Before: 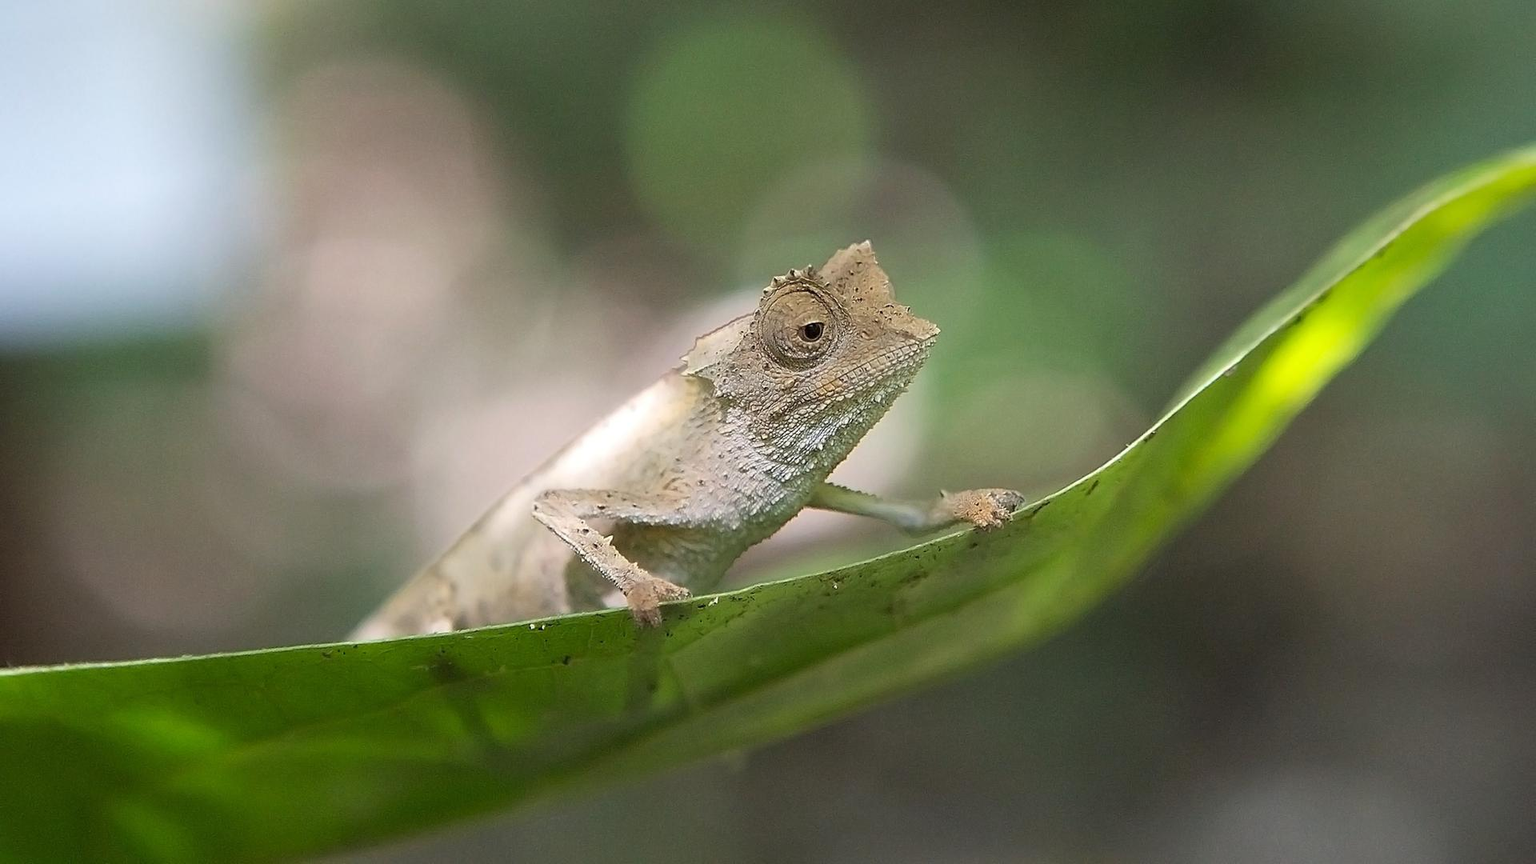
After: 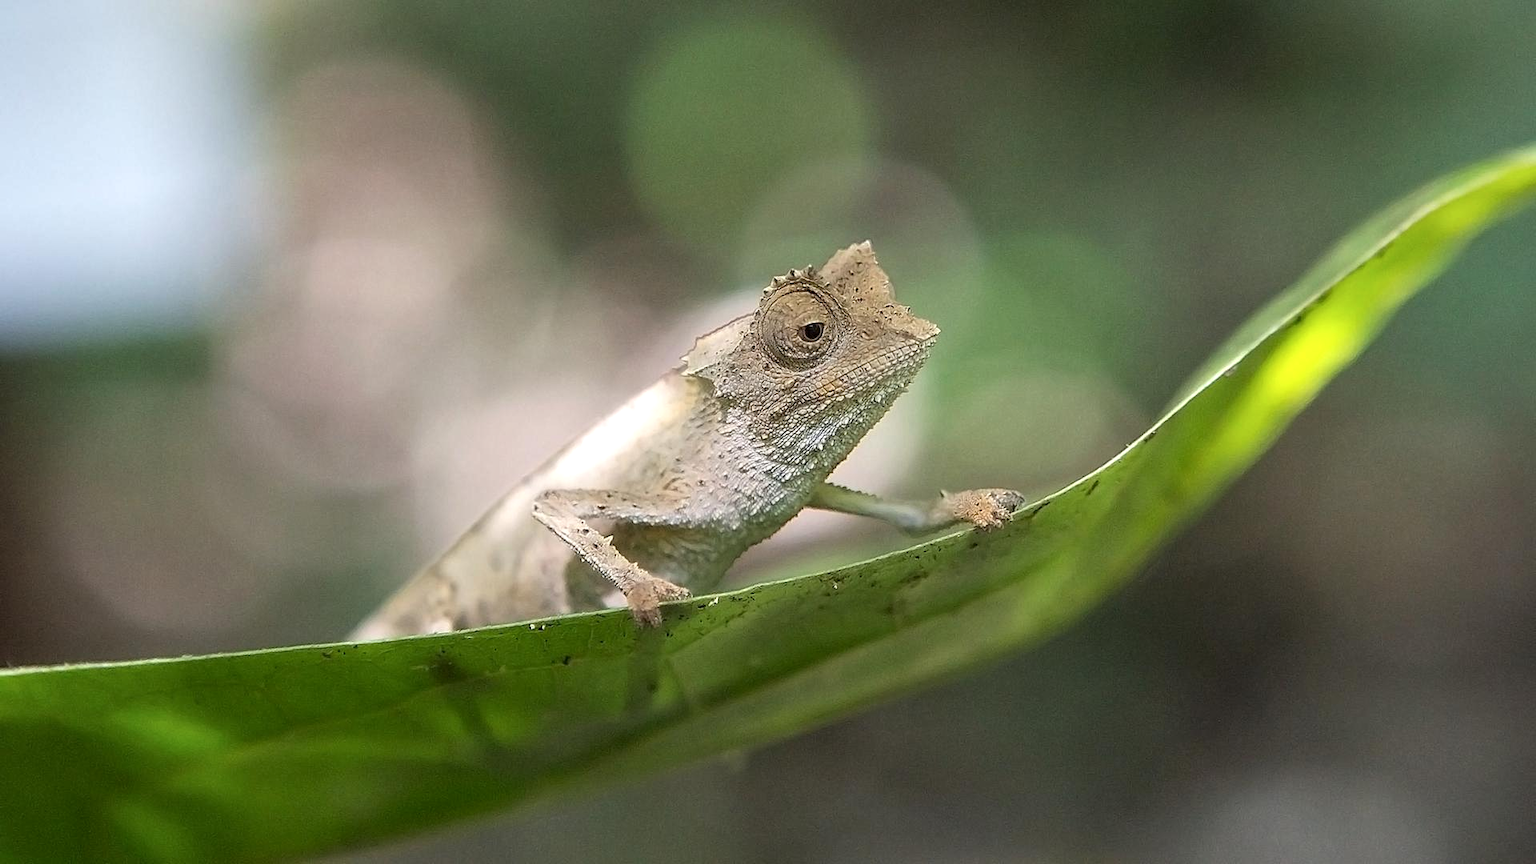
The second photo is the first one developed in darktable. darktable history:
local contrast: highlights 57%, shadows 52%, detail 130%, midtone range 0.449
